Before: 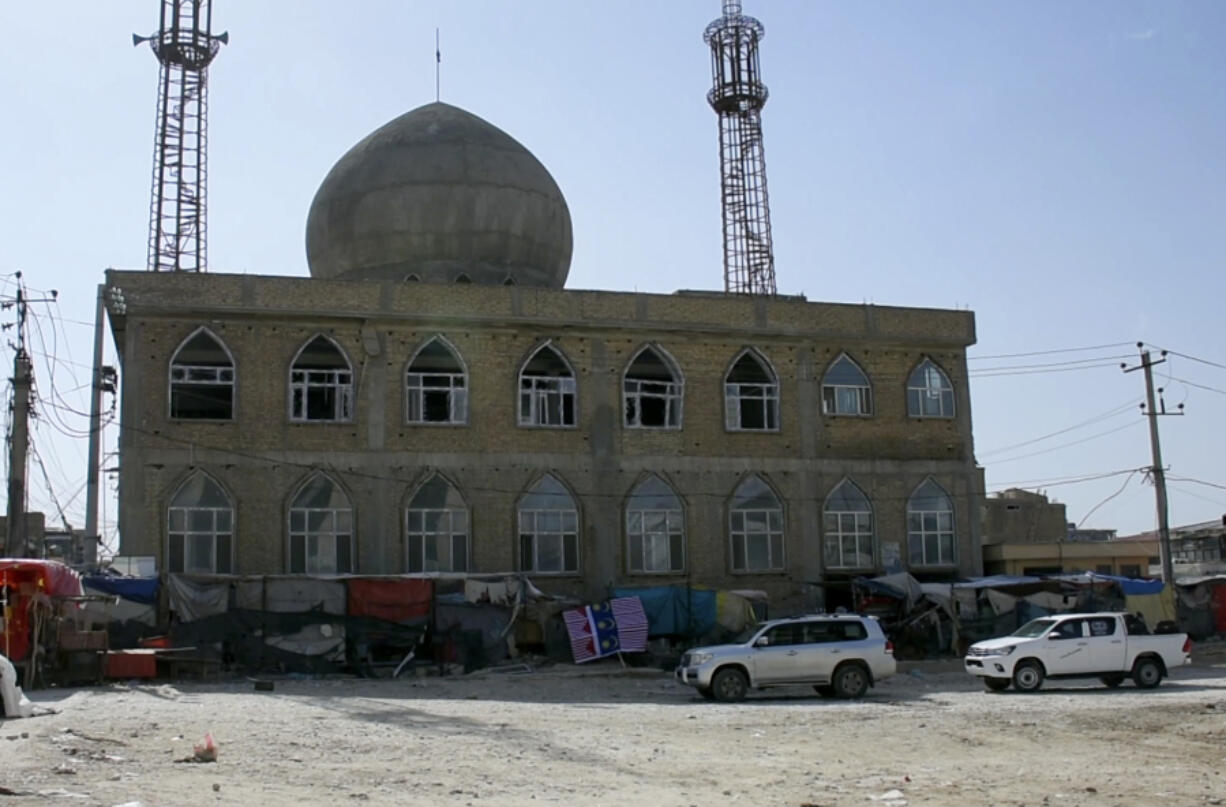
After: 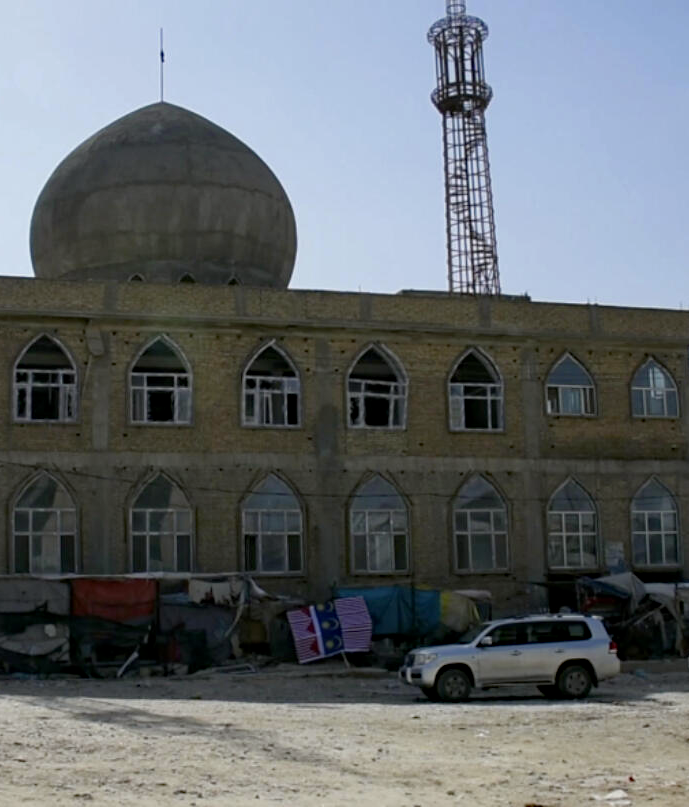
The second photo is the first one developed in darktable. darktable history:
exposure: black level correction 0.001, exposure -0.125 EV, compensate exposure bias true, compensate highlight preservation false
haze removal: strength 0.29, distance 0.25, compatibility mode true, adaptive false
crop and rotate: left 22.516%, right 21.234%
